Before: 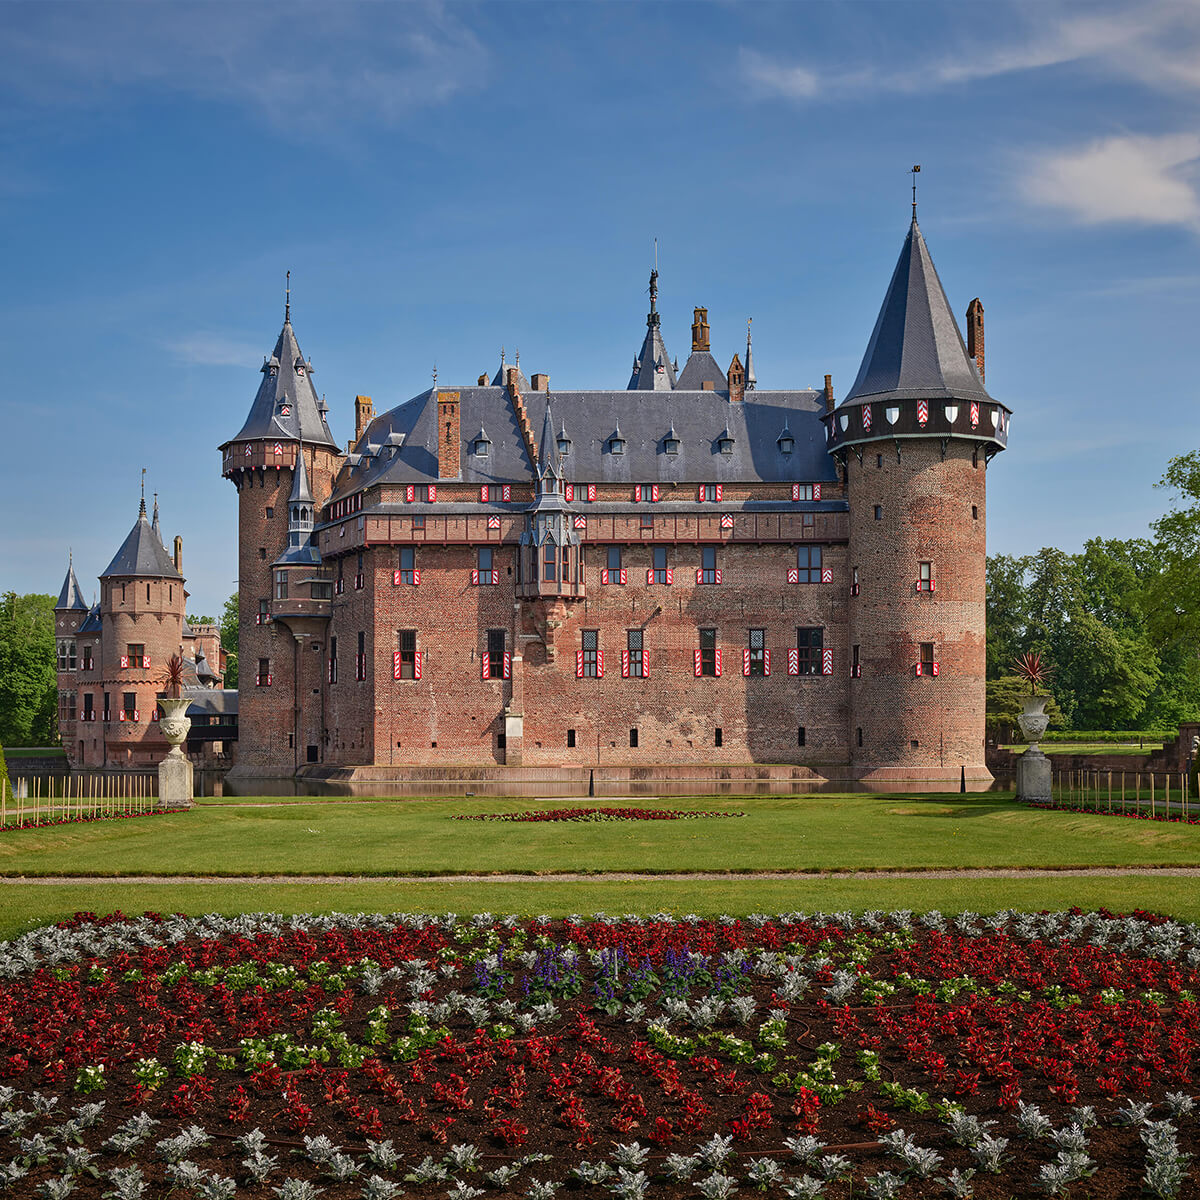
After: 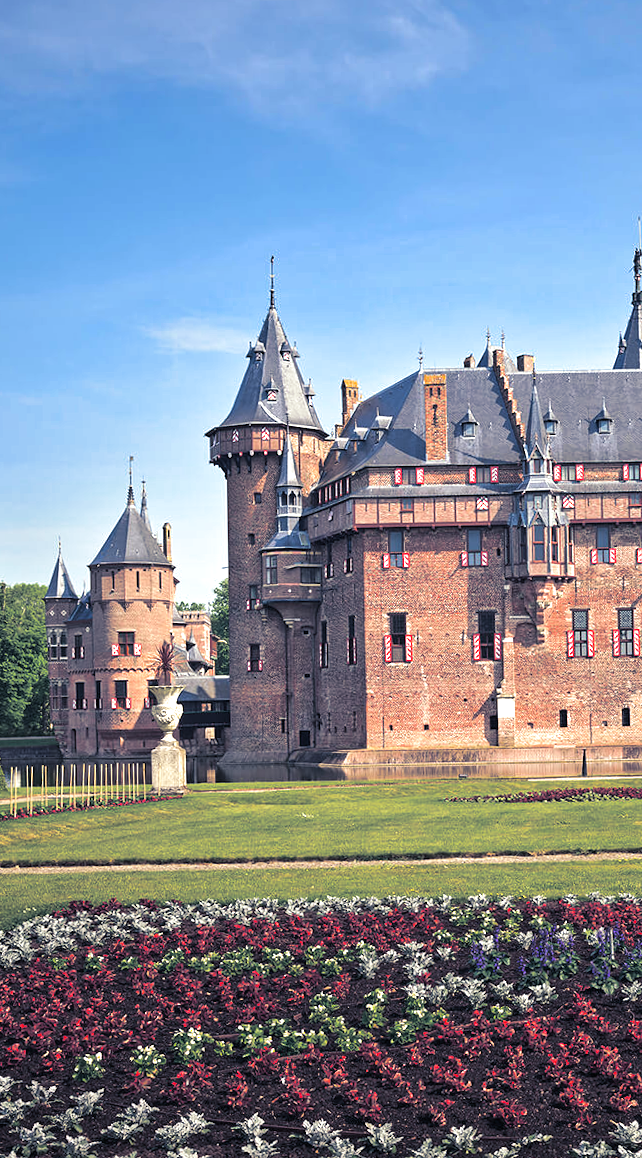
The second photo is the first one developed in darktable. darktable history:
crop: left 0.587%, right 45.588%, bottom 0.086%
rotate and perspective: rotation -1°, crop left 0.011, crop right 0.989, crop top 0.025, crop bottom 0.975
split-toning: shadows › hue 230.4°
exposure: black level correction 0, exposure 1 EV, compensate exposure bias true, compensate highlight preservation false
